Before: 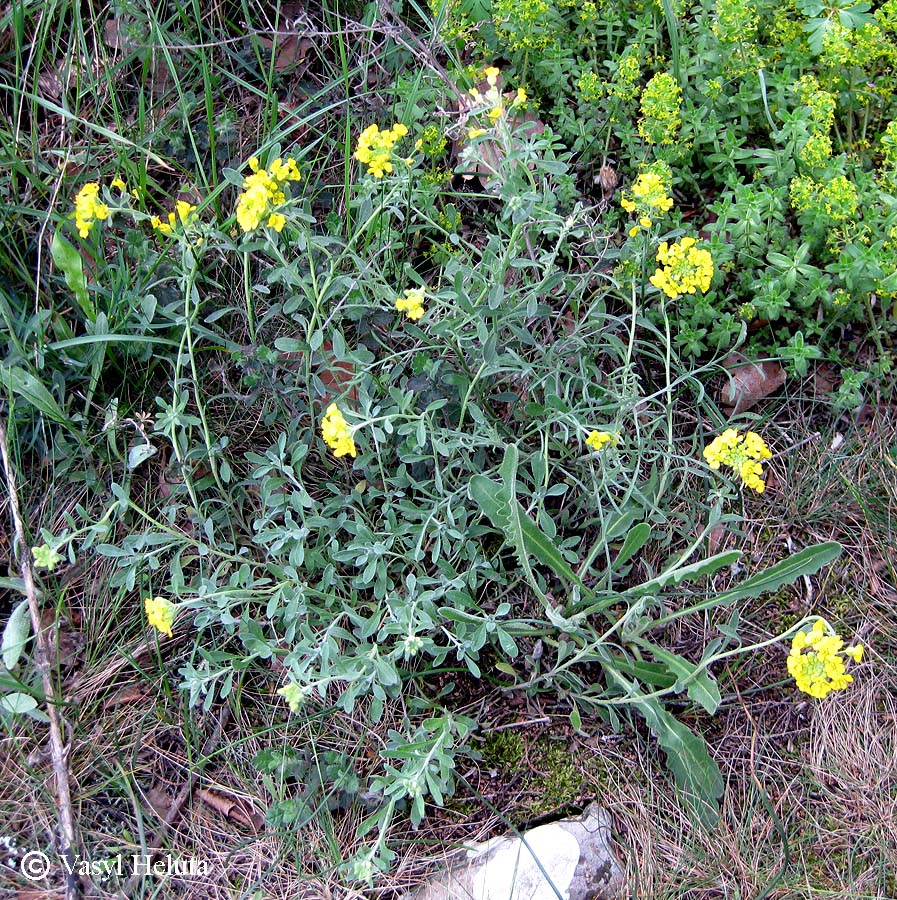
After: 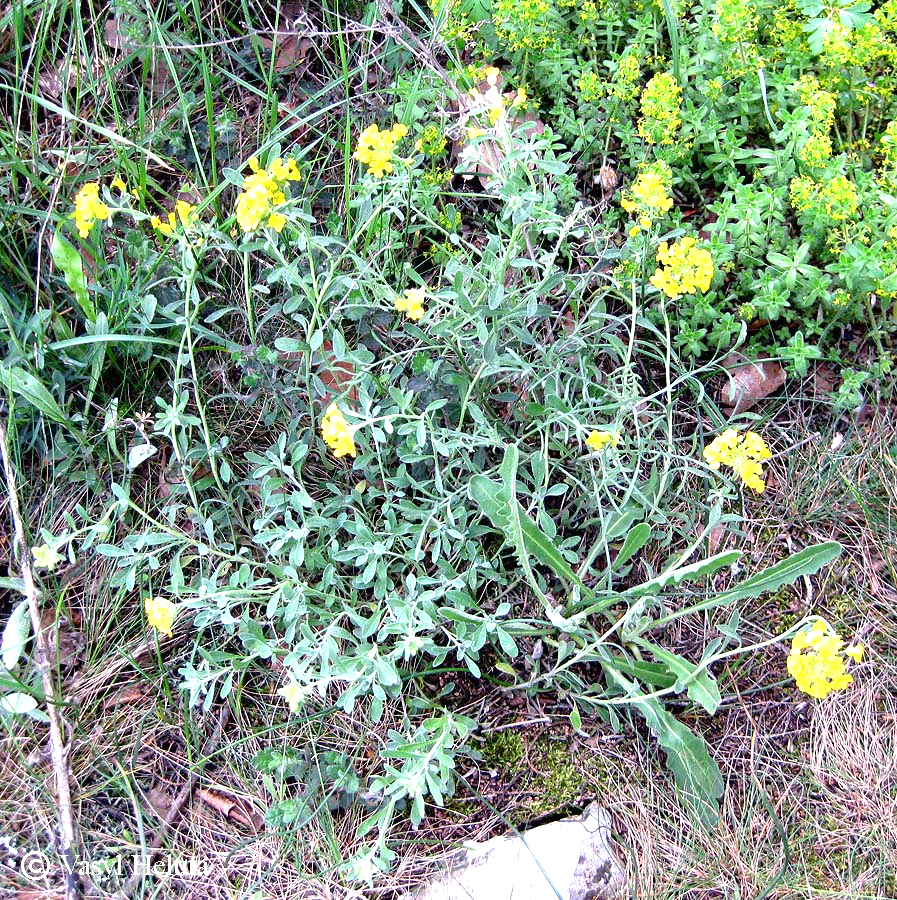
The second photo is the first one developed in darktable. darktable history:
exposure: exposure 0.999 EV, compensate highlight preservation false
tone equalizer: -7 EV 0.18 EV, -6 EV 0.12 EV, -5 EV 0.08 EV, -4 EV 0.04 EV, -2 EV -0.02 EV, -1 EV -0.04 EV, +0 EV -0.06 EV, luminance estimator HSV value / RGB max
